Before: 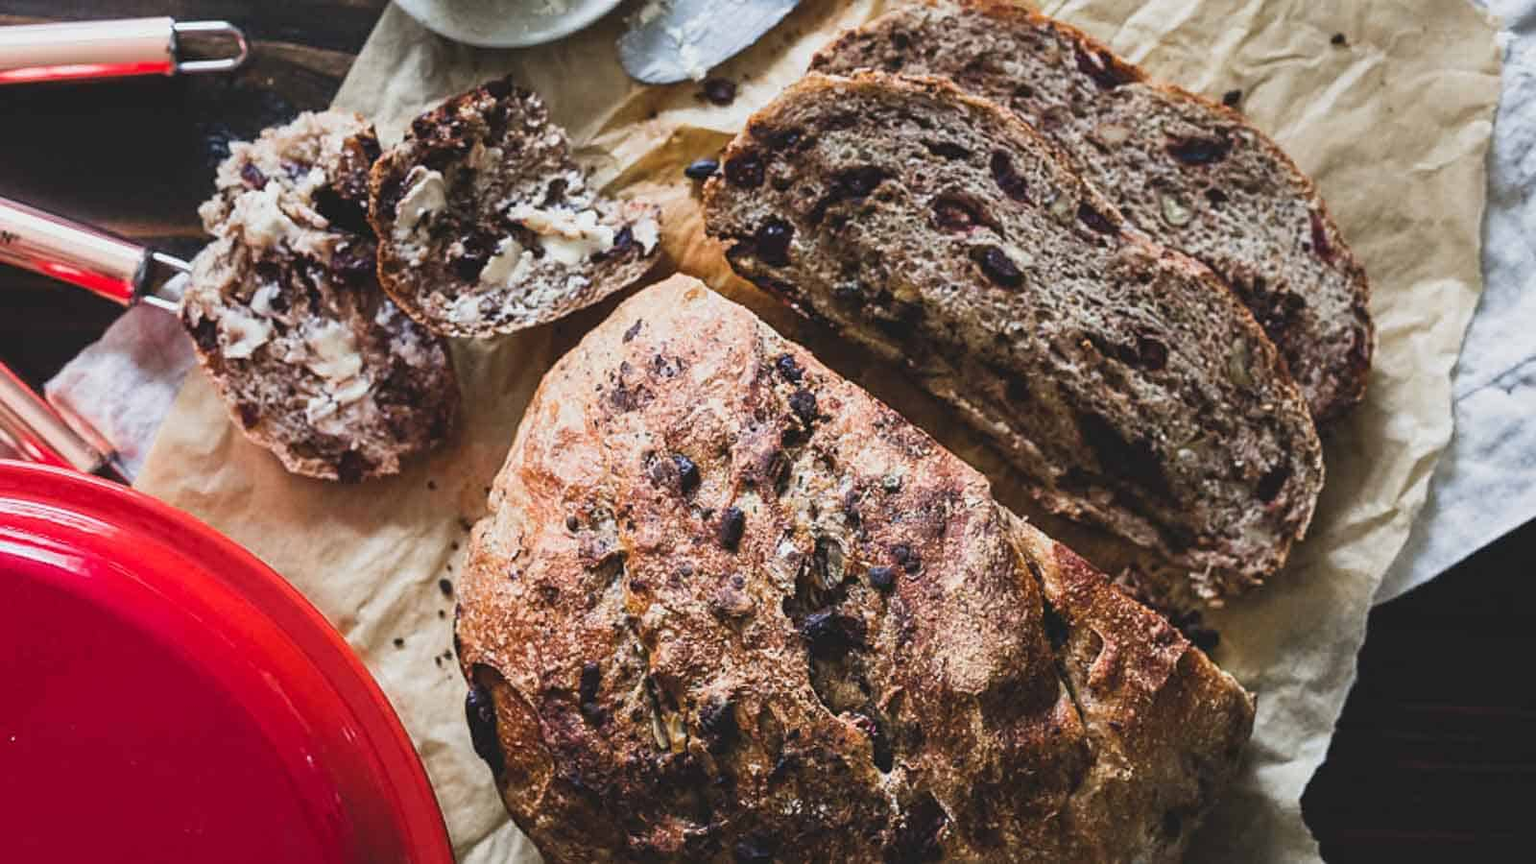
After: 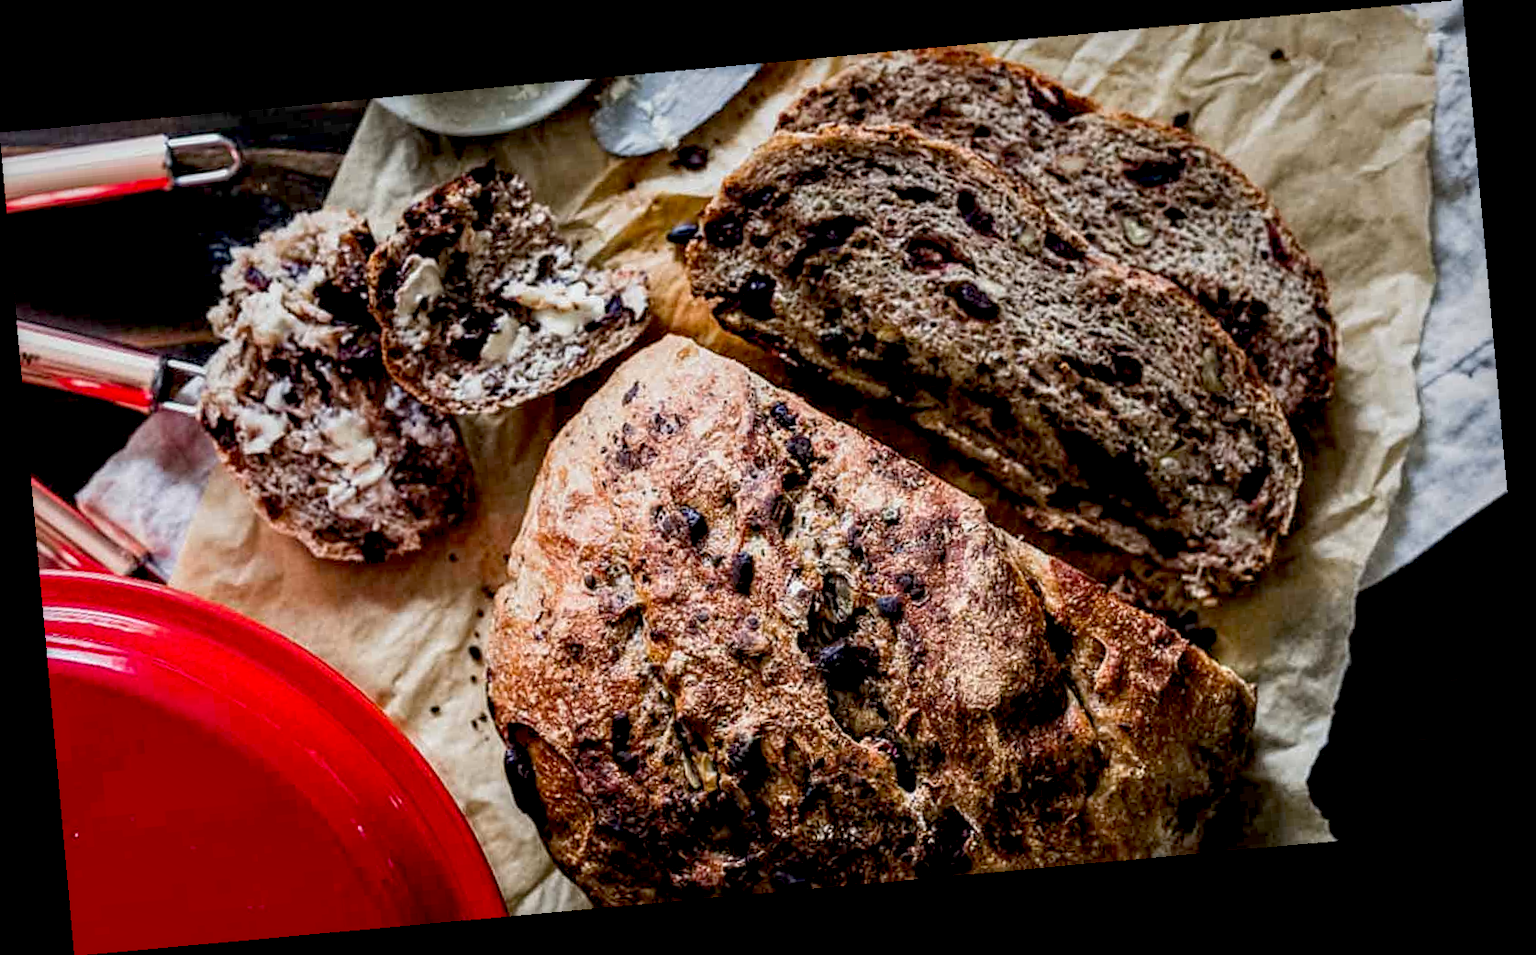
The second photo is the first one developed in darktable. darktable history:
rotate and perspective: rotation -5.2°, automatic cropping off
local contrast: on, module defaults
exposure: black level correction 0.025, exposure 0.182 EV, compensate highlight preservation false
